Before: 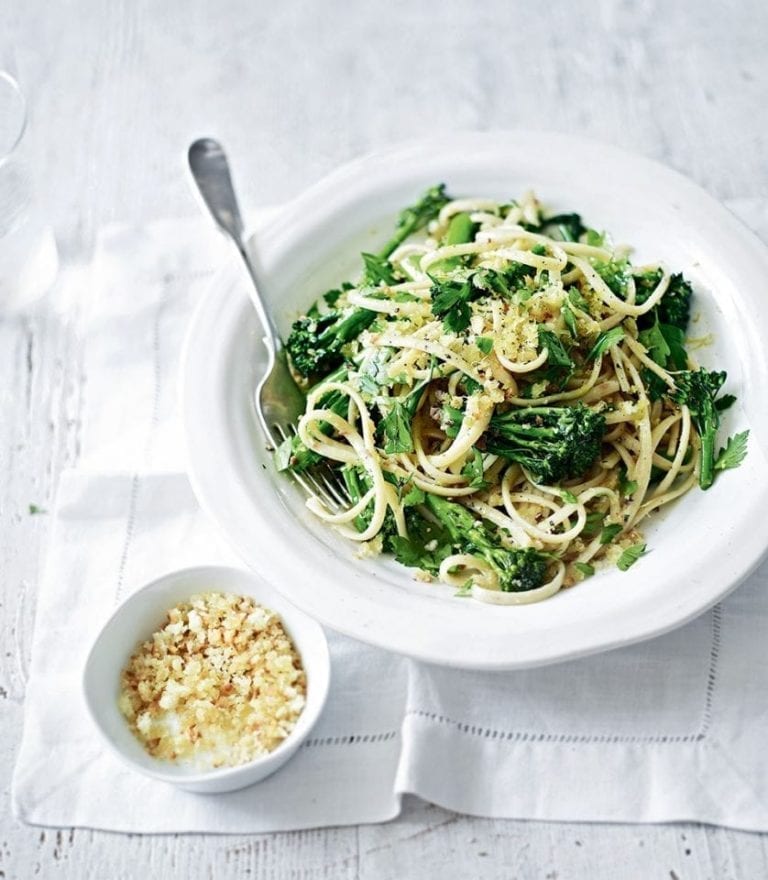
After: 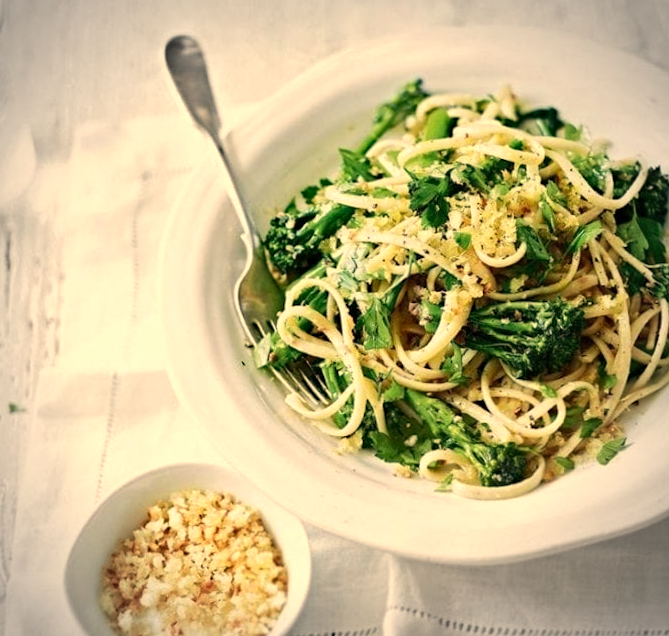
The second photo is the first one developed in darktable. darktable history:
rotate and perspective: rotation -0.45°, automatic cropping original format, crop left 0.008, crop right 0.992, crop top 0.012, crop bottom 0.988
vignetting: on, module defaults
white balance: red 1.138, green 0.996, blue 0.812
haze removal: adaptive false
vibrance: vibrance 15%
crop and rotate: left 2.425%, top 11.305%, right 9.6%, bottom 15.08%
